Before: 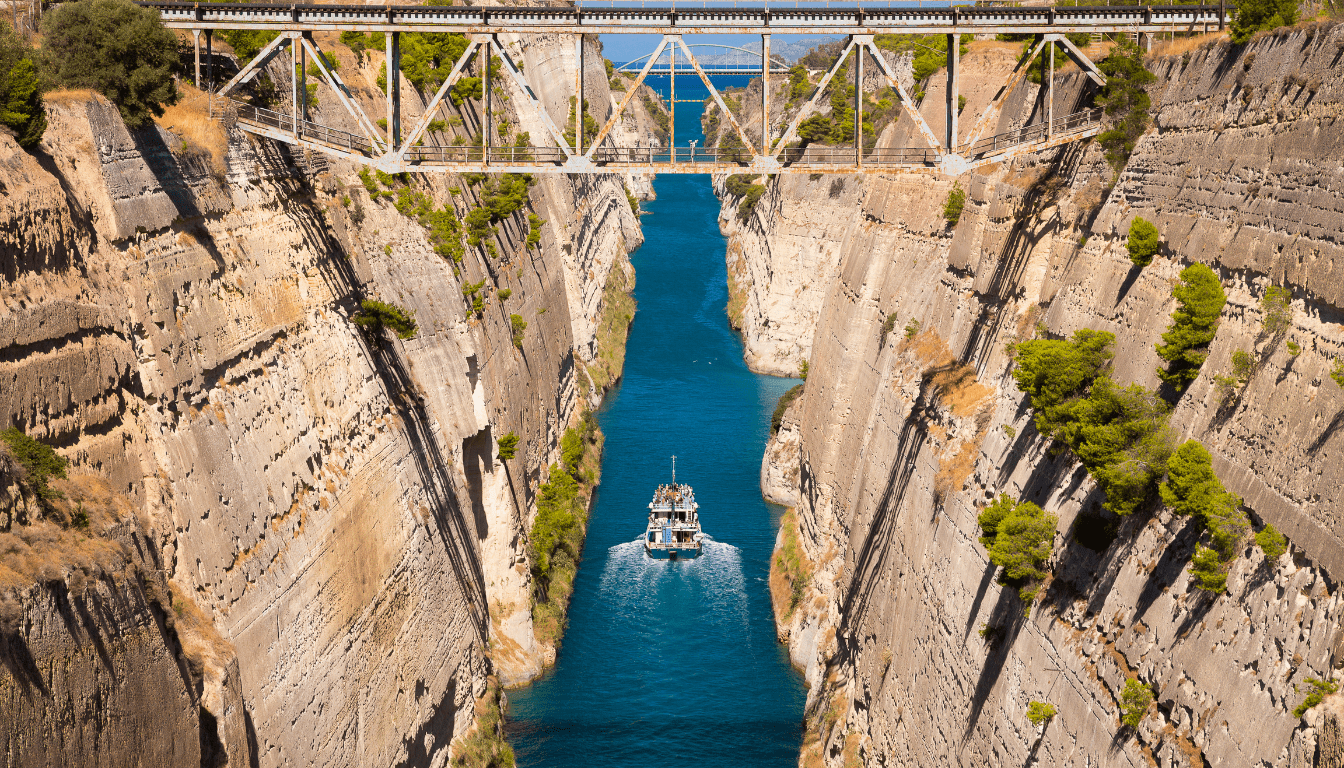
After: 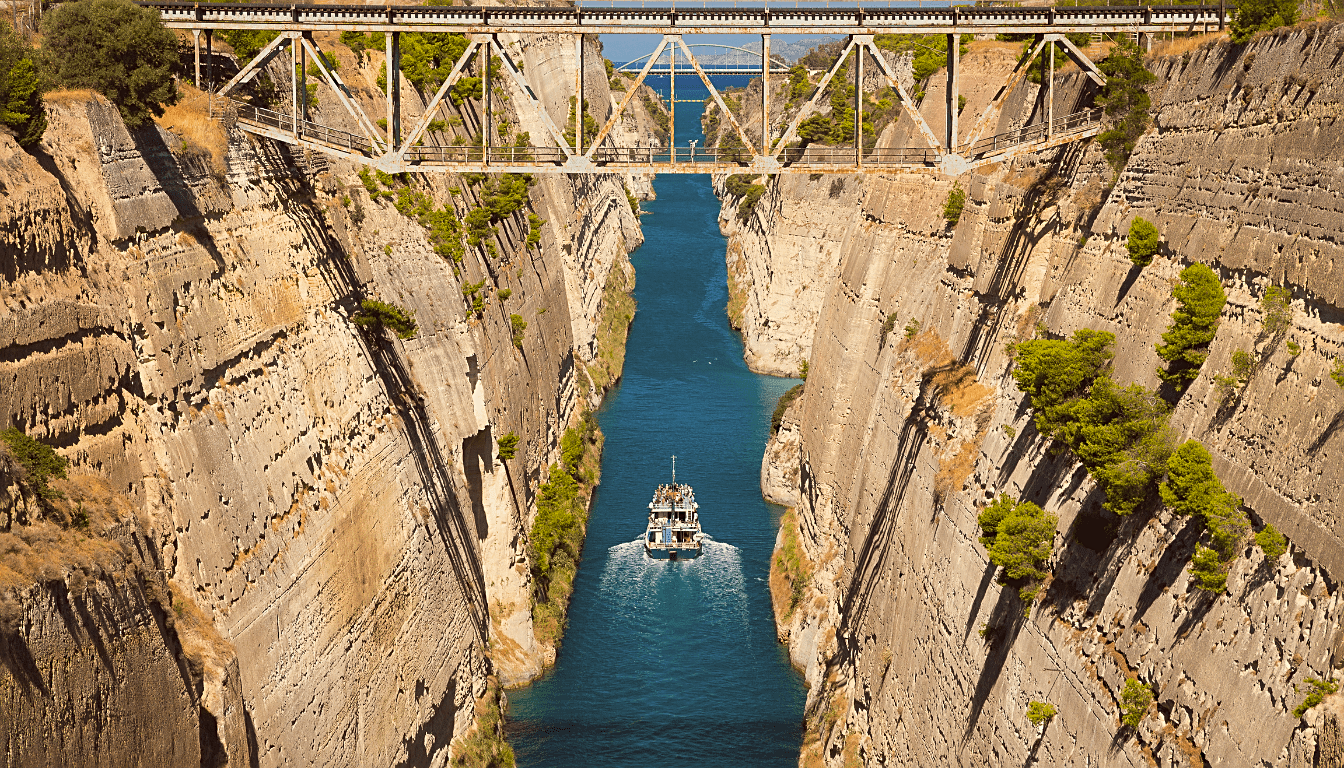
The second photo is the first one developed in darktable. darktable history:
sharpen: on, module defaults
color balance: lift [1.005, 1.002, 0.998, 0.998], gamma [1, 1.021, 1.02, 0.979], gain [0.923, 1.066, 1.056, 0.934]
